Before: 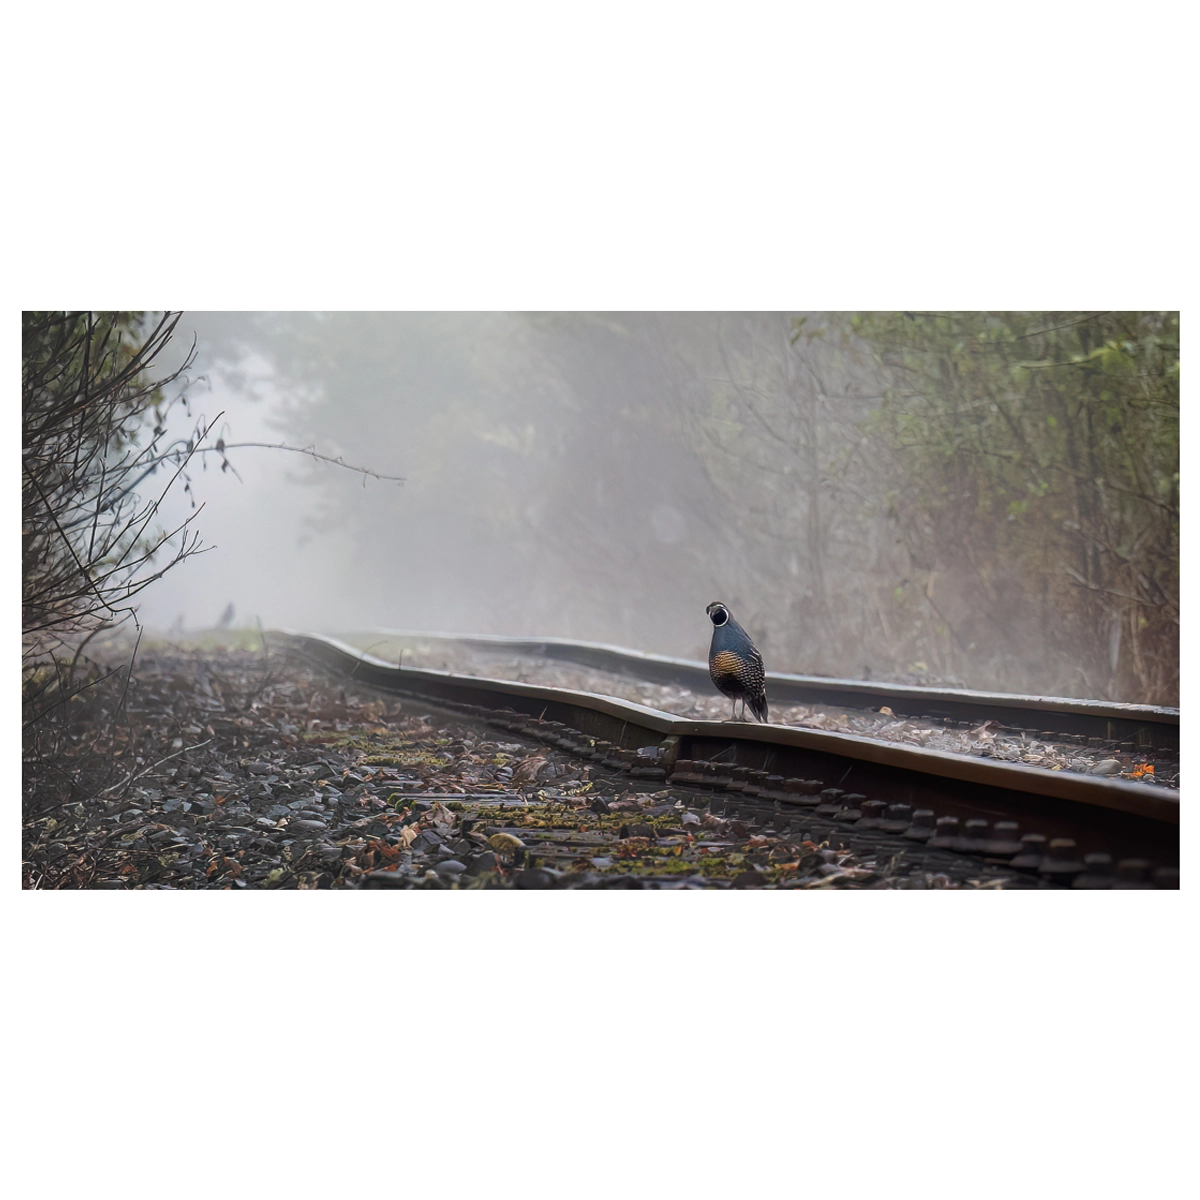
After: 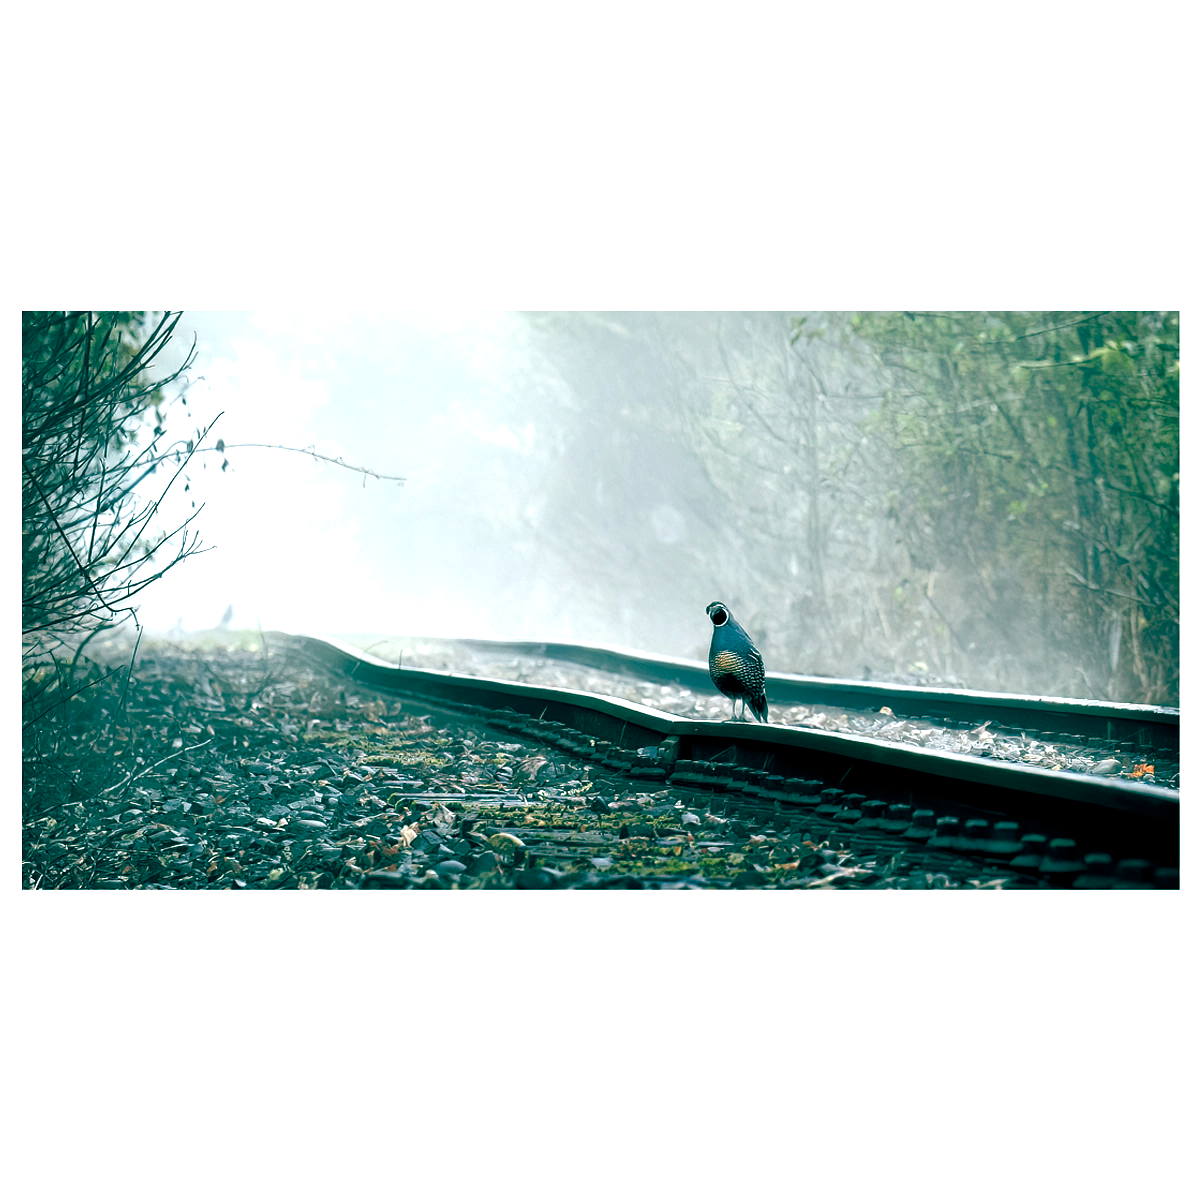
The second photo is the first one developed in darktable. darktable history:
exposure: black level correction 0.001, exposure 0.498 EV, compensate highlight preservation false
color balance rgb: shadows lift › chroma 0.692%, shadows lift › hue 115.69°, highlights gain › chroma 0.245%, highlights gain › hue 332.54°, global offset › luminance -0.515%, global offset › chroma 0.902%, global offset › hue 175.41°, perceptual saturation grading › global saturation 25.287%, perceptual saturation grading › highlights -50.063%, perceptual saturation grading › shadows 30.793%, perceptual brilliance grading › global brilliance -4.388%, perceptual brilliance grading › highlights 23.907%, perceptual brilliance grading › mid-tones 7.503%, perceptual brilliance grading › shadows -5.009%, global vibrance -24.595%
